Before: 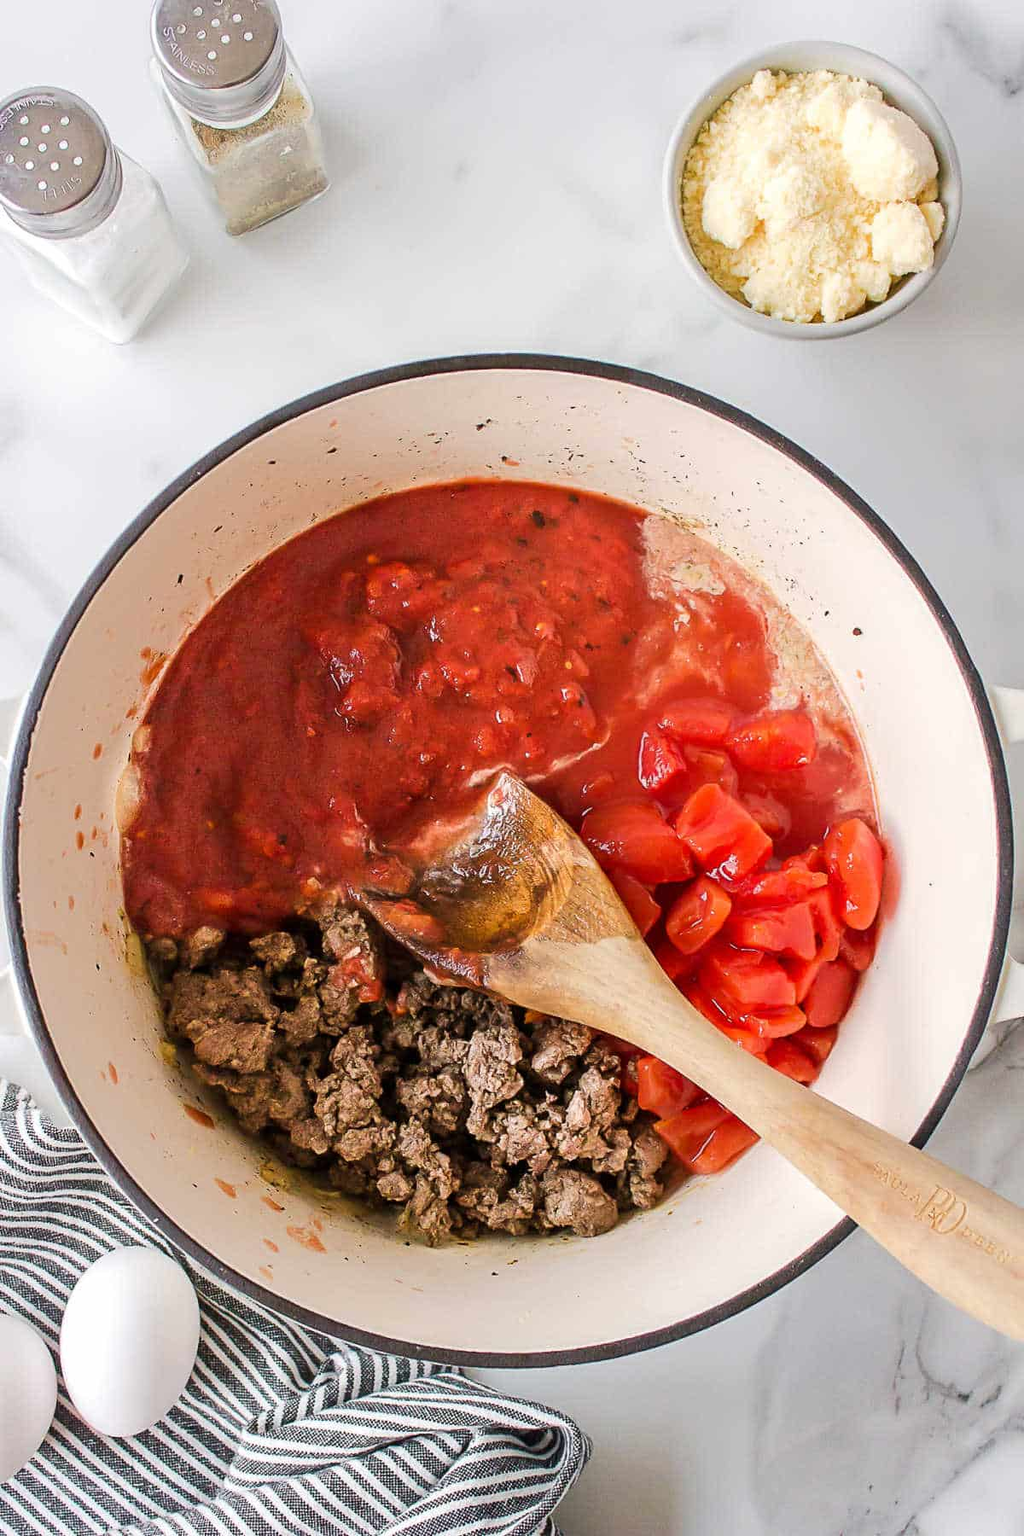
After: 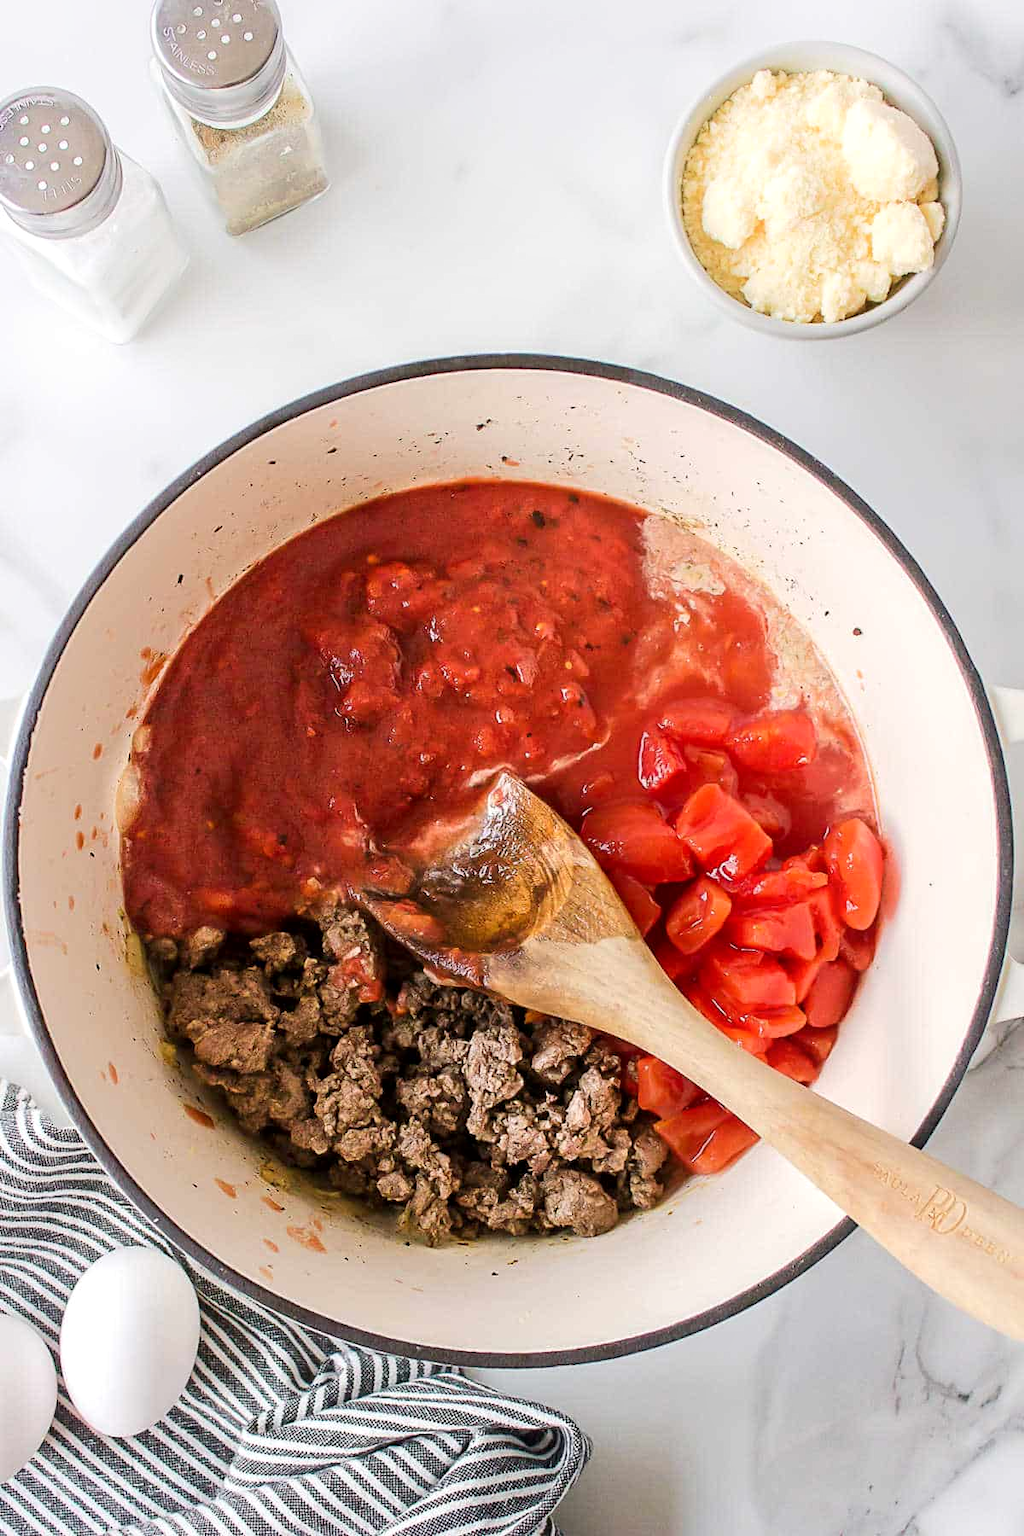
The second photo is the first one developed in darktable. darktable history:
local contrast: mode bilateral grid, contrast 20, coarseness 50, detail 119%, midtone range 0.2
shadows and highlights: shadows -22.96, highlights 44.28, soften with gaussian
